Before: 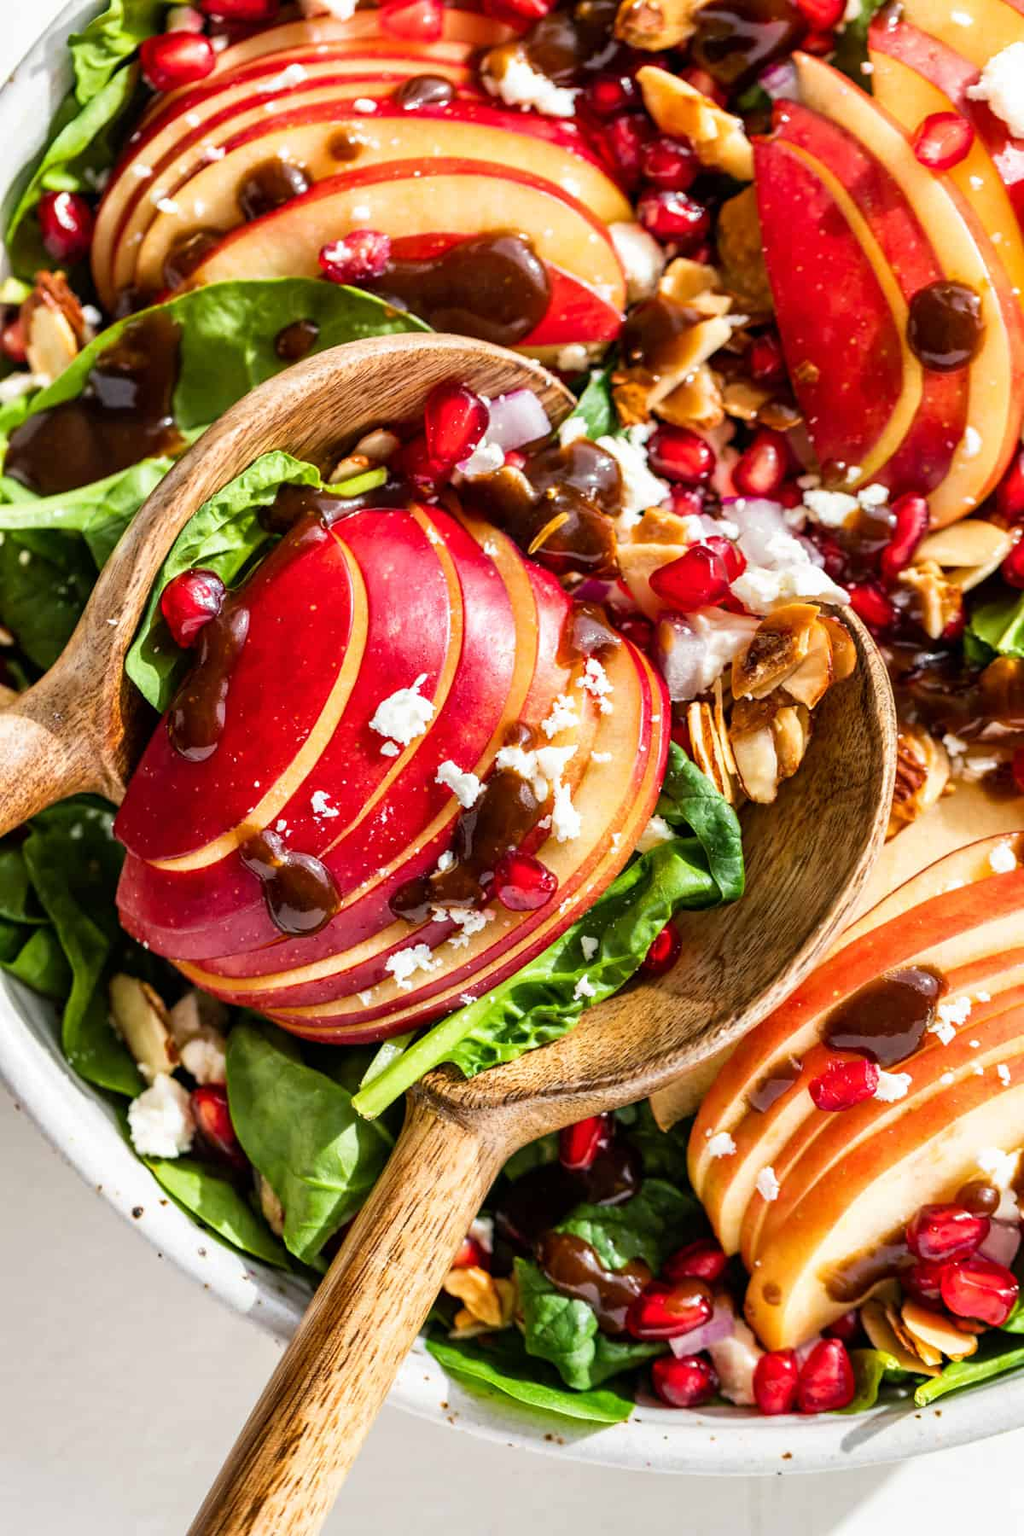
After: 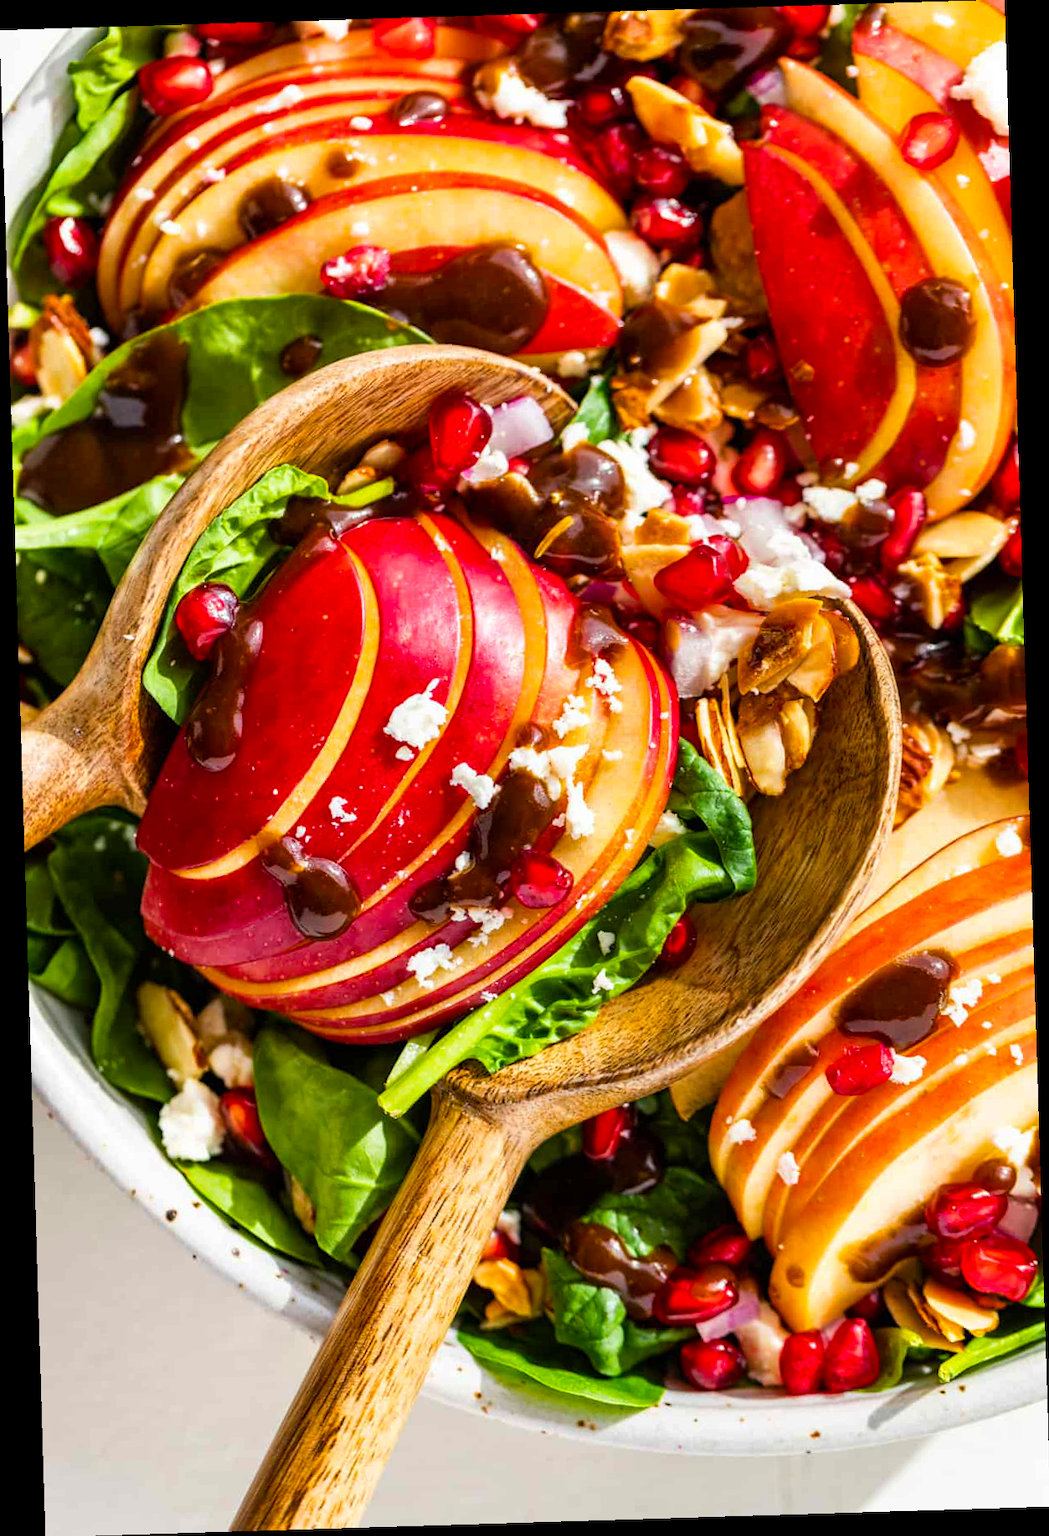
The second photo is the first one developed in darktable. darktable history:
rotate and perspective: rotation -1.75°, automatic cropping off
color balance rgb: perceptual saturation grading › global saturation 20%, global vibrance 20%
